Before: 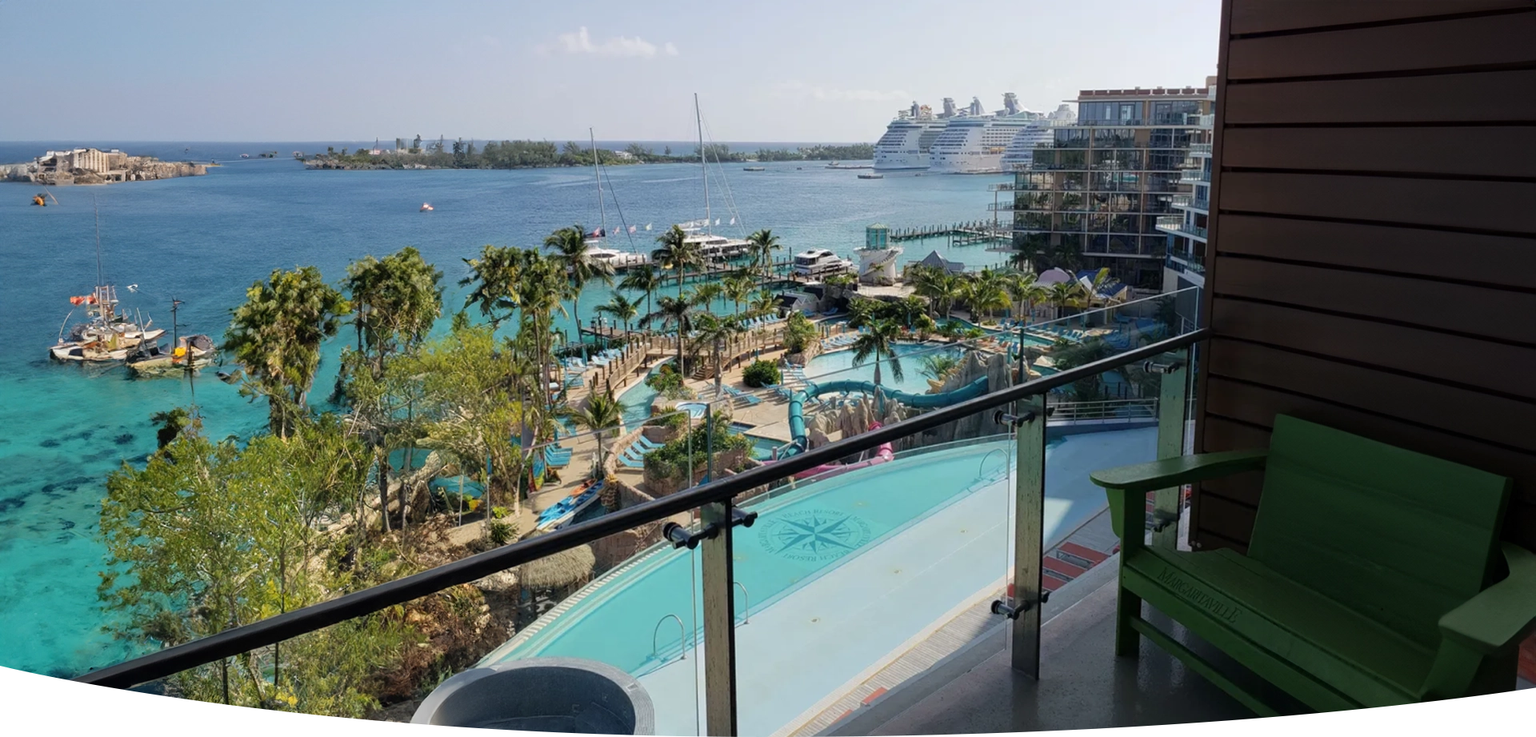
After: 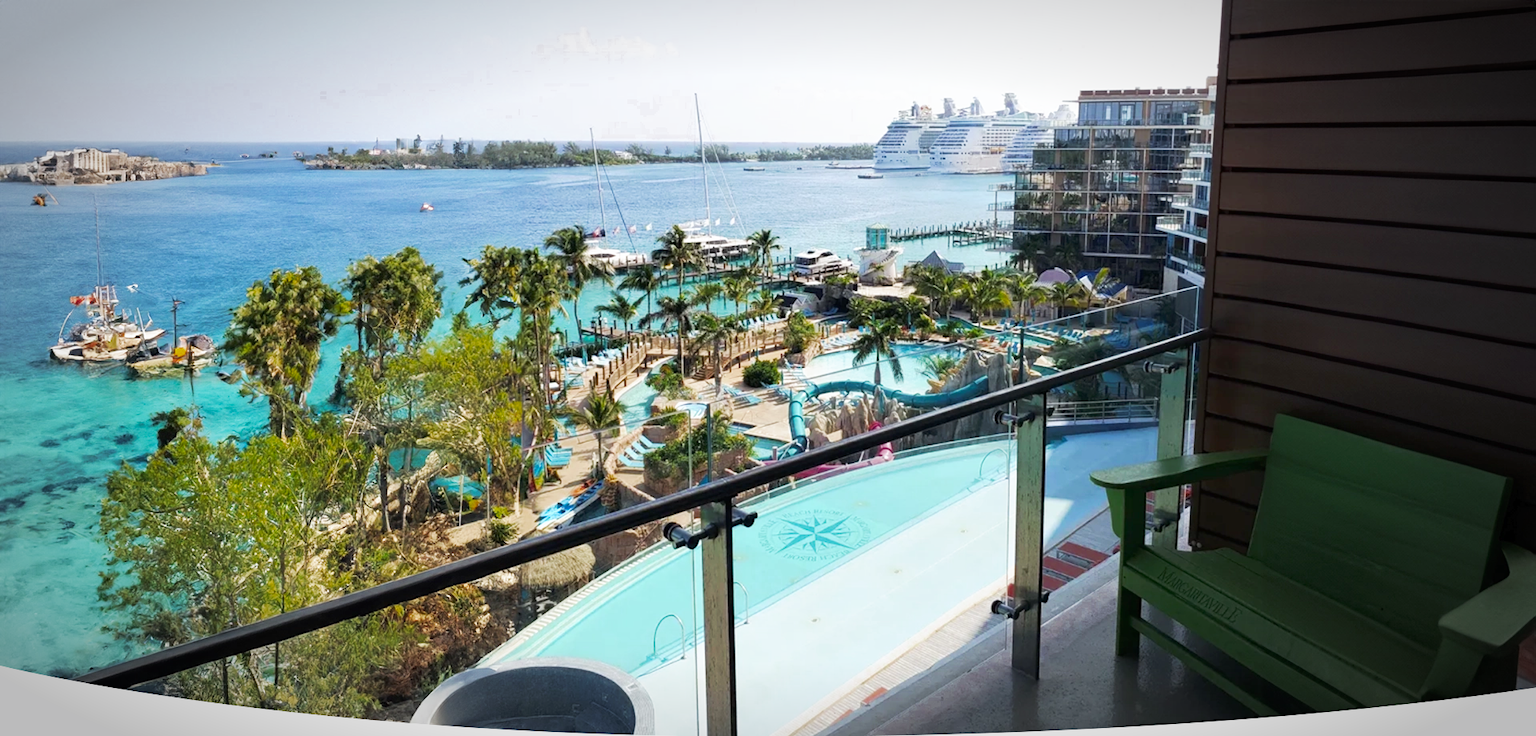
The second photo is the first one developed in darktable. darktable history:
vignetting: automatic ratio true
color zones: curves: ch0 [(0.27, 0.396) (0.563, 0.504) (0.75, 0.5) (0.787, 0.307)]
tone curve: curves: ch0 [(0, 0) (0.003, 0.01) (0.011, 0.017) (0.025, 0.035) (0.044, 0.068) (0.069, 0.109) (0.1, 0.144) (0.136, 0.185) (0.177, 0.231) (0.224, 0.279) (0.277, 0.346) (0.335, 0.42) (0.399, 0.5) (0.468, 0.603) (0.543, 0.712) (0.623, 0.808) (0.709, 0.883) (0.801, 0.957) (0.898, 0.993) (1, 1)], preserve colors none
